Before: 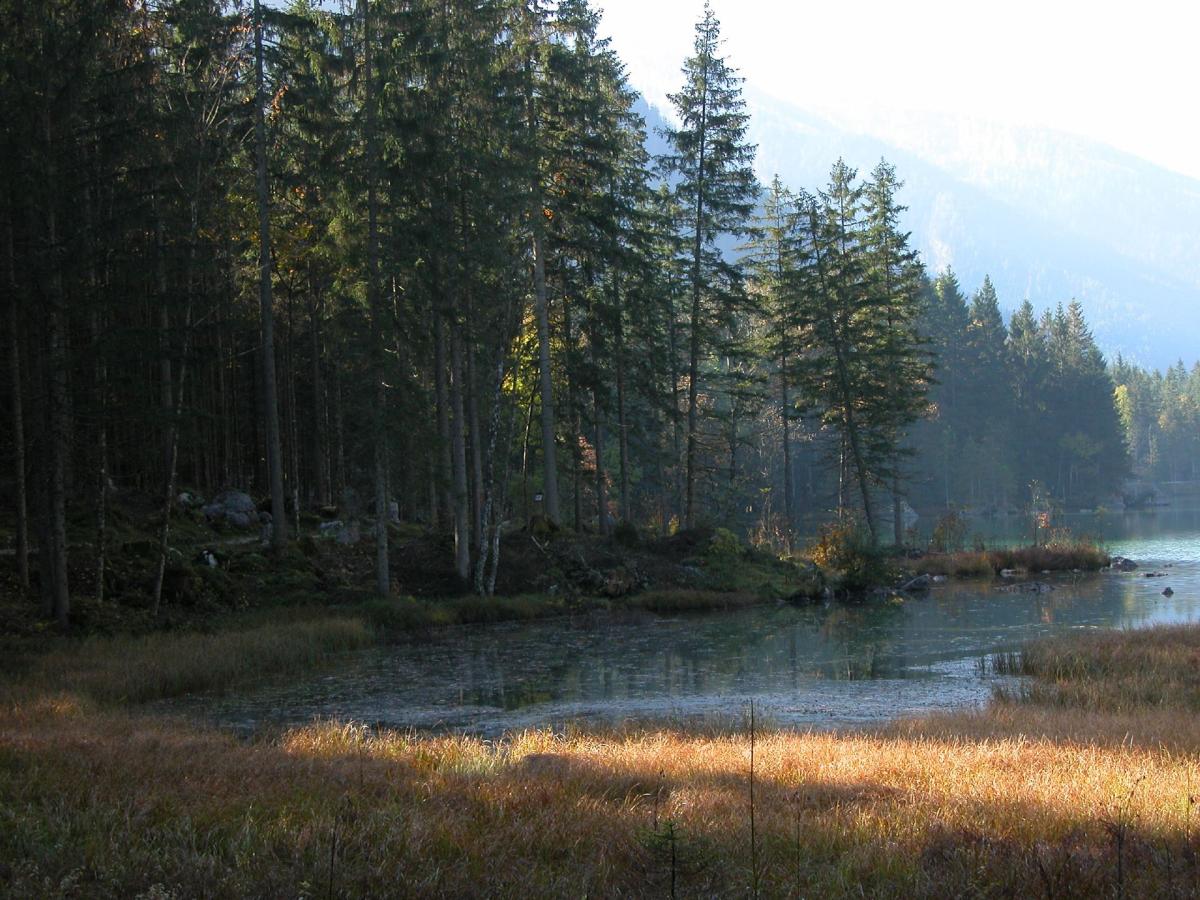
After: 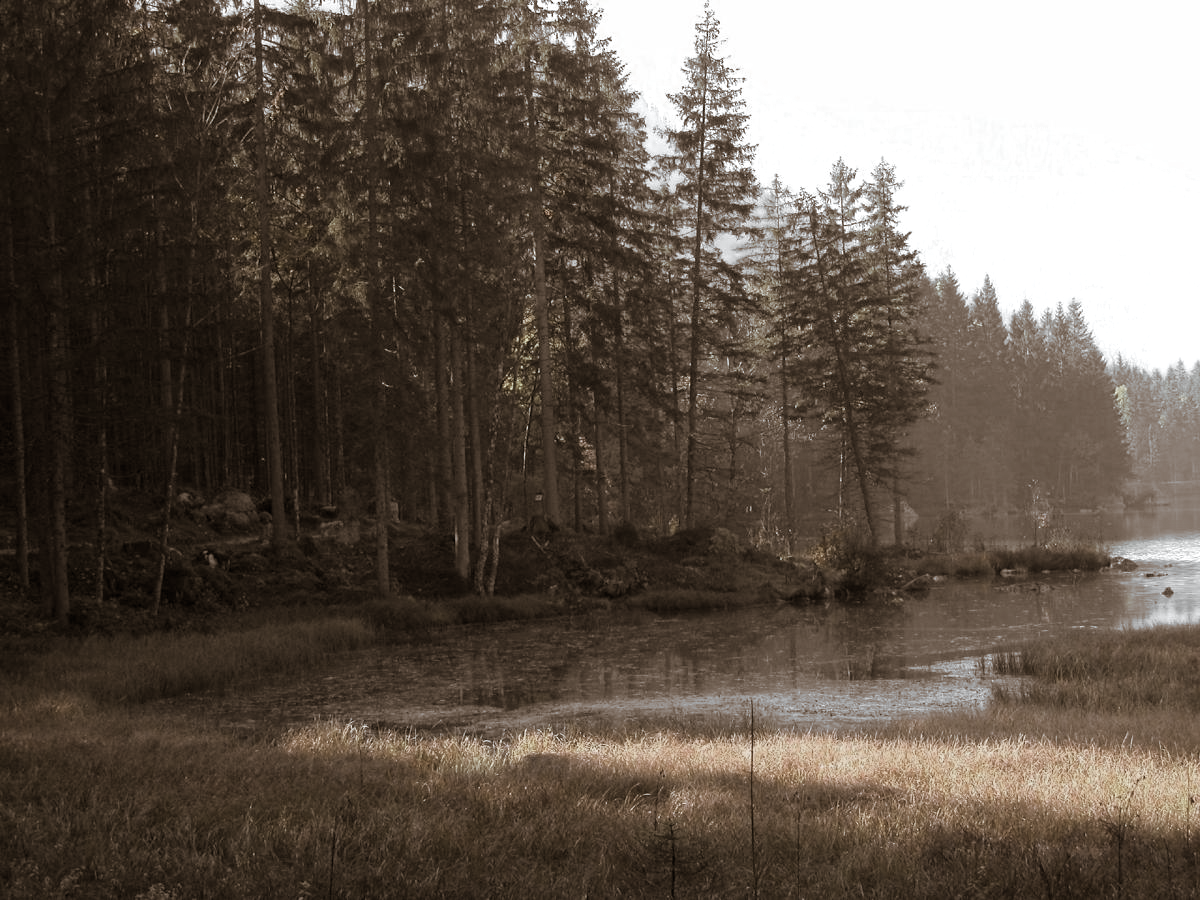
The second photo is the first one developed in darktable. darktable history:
color zones: curves: ch0 [(0, 0.613) (0.01, 0.613) (0.245, 0.448) (0.498, 0.529) (0.642, 0.665) (0.879, 0.777) (0.99, 0.613)]; ch1 [(0, 0.035) (0.121, 0.189) (0.259, 0.197) (0.415, 0.061) (0.589, 0.022) (0.732, 0.022) (0.857, 0.026) (0.991, 0.053)]
split-toning: shadows › hue 32.4°, shadows › saturation 0.51, highlights › hue 180°, highlights › saturation 0, balance -60.17, compress 55.19%
